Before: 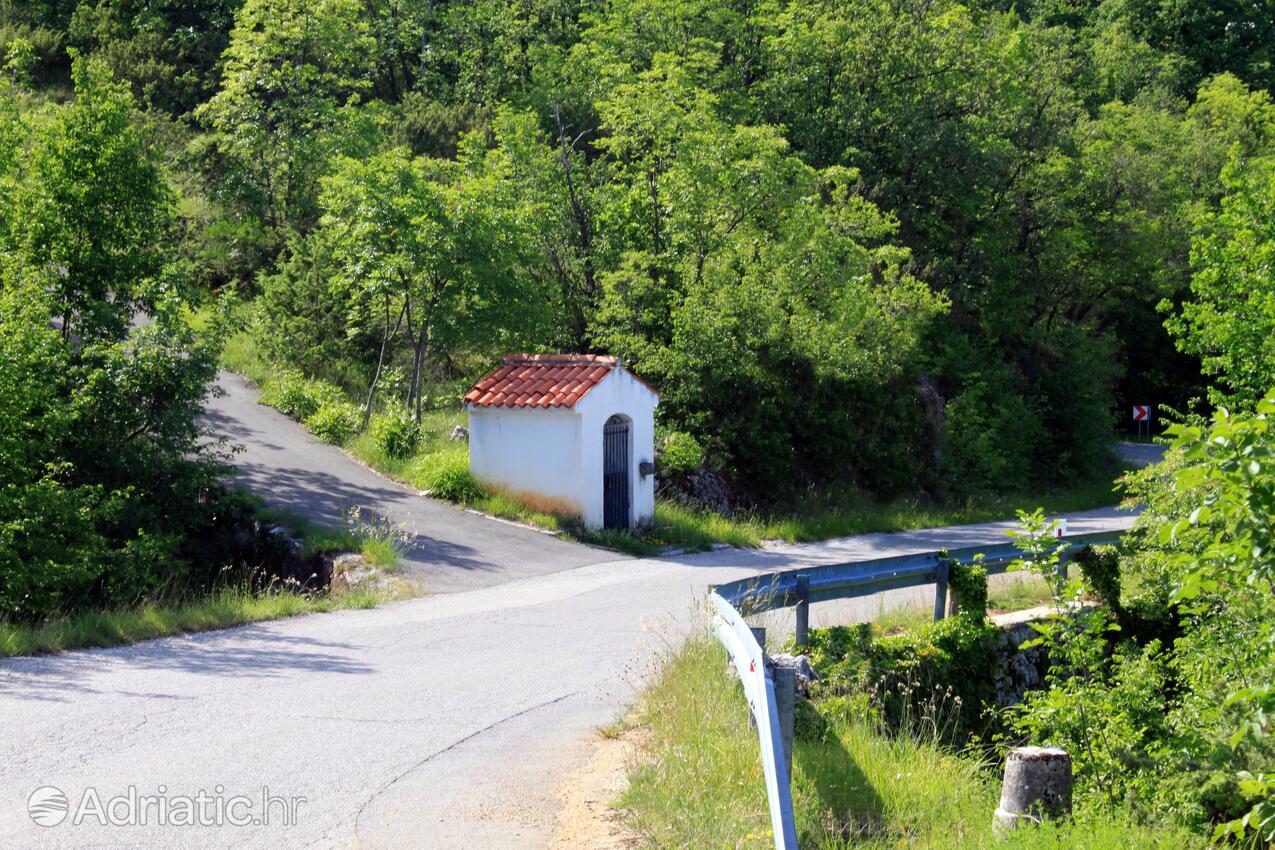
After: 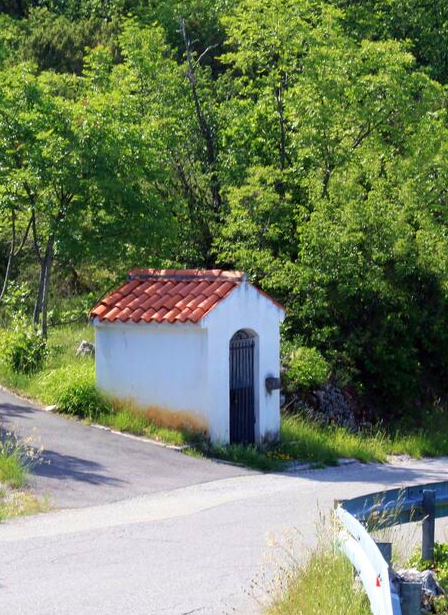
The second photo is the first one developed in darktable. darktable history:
velvia: on, module defaults
crop and rotate: left 29.476%, top 10.214%, right 35.32%, bottom 17.333%
